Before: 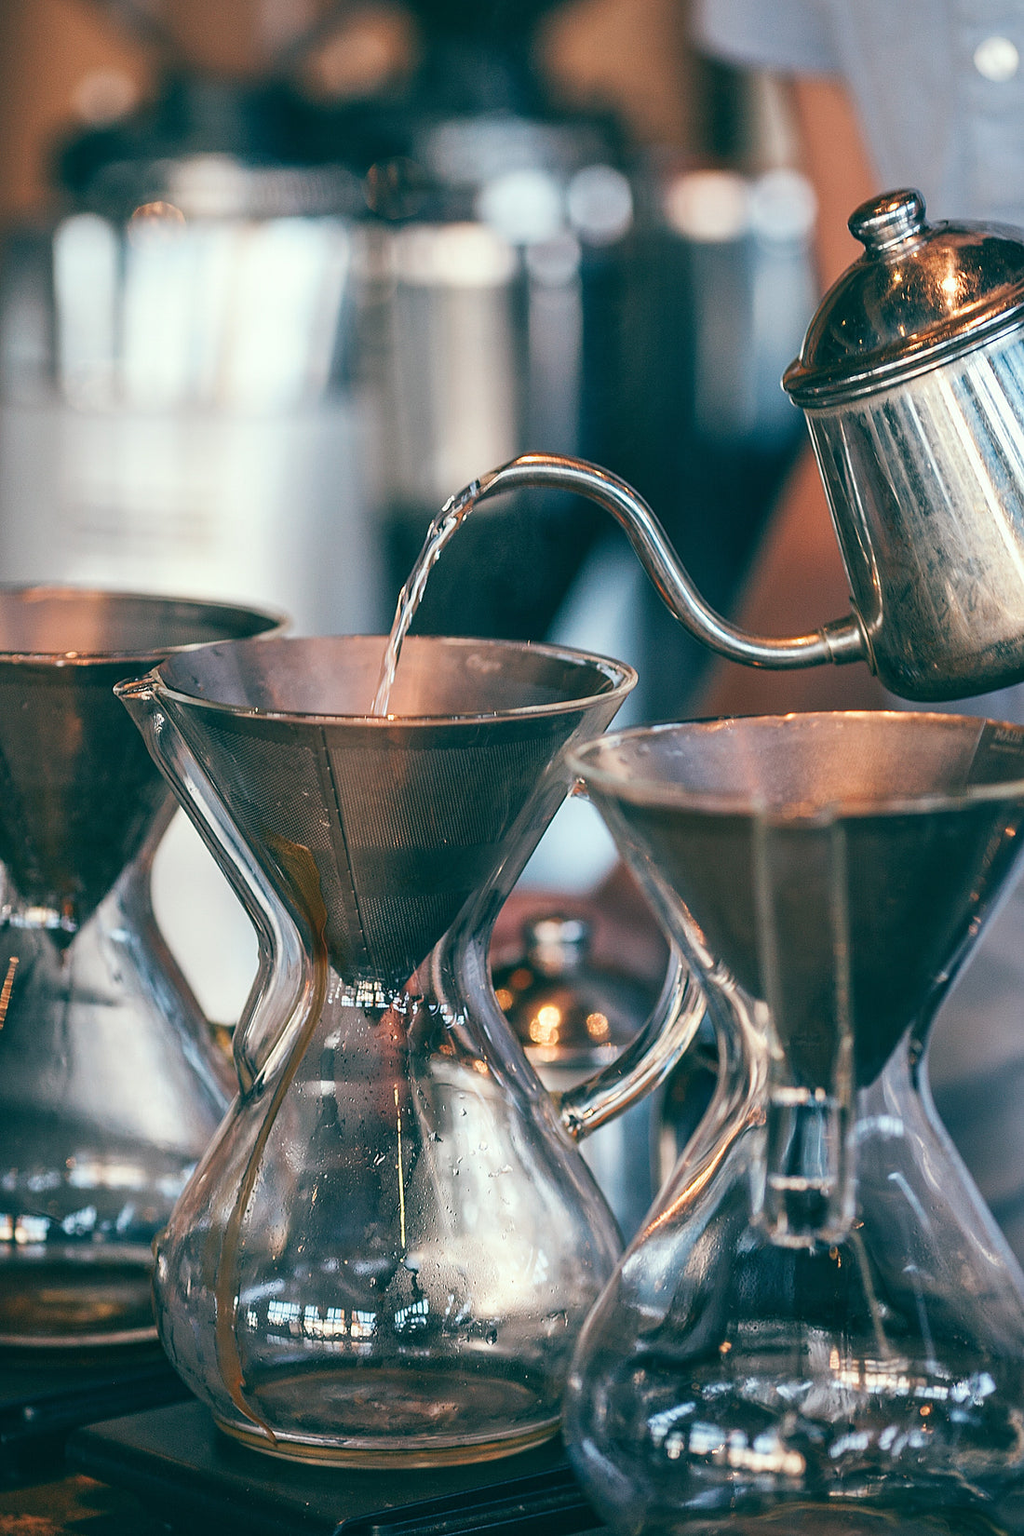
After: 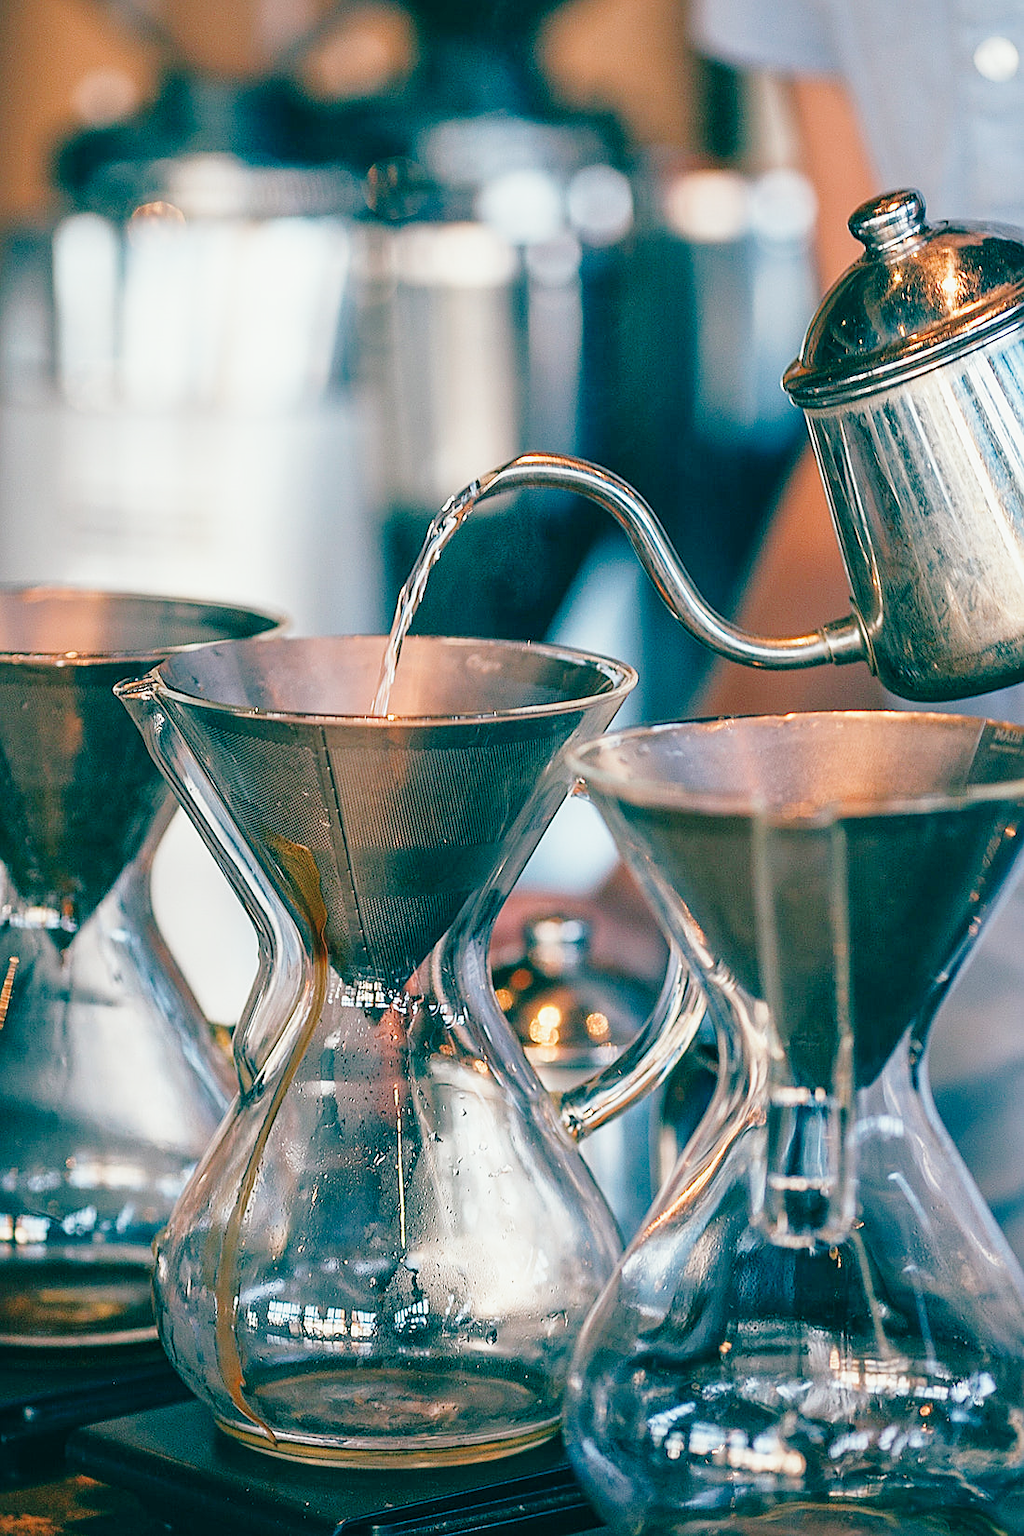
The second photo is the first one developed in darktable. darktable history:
exposure: black level correction 0.004, exposure 0.015 EV, compensate highlight preservation false
tone equalizer: -8 EV 0.225 EV, -7 EV 0.408 EV, -6 EV 0.404 EV, -5 EV 0.278 EV, -3 EV -0.249 EV, -2 EV -0.431 EV, -1 EV -0.418 EV, +0 EV -0.271 EV, edges refinement/feathering 500, mask exposure compensation -1.57 EV, preserve details no
base curve: curves: ch0 [(0, 0) (0.028, 0.03) (0.121, 0.232) (0.46, 0.748) (0.859, 0.968) (1, 1)], preserve colors none
sharpen: on, module defaults
